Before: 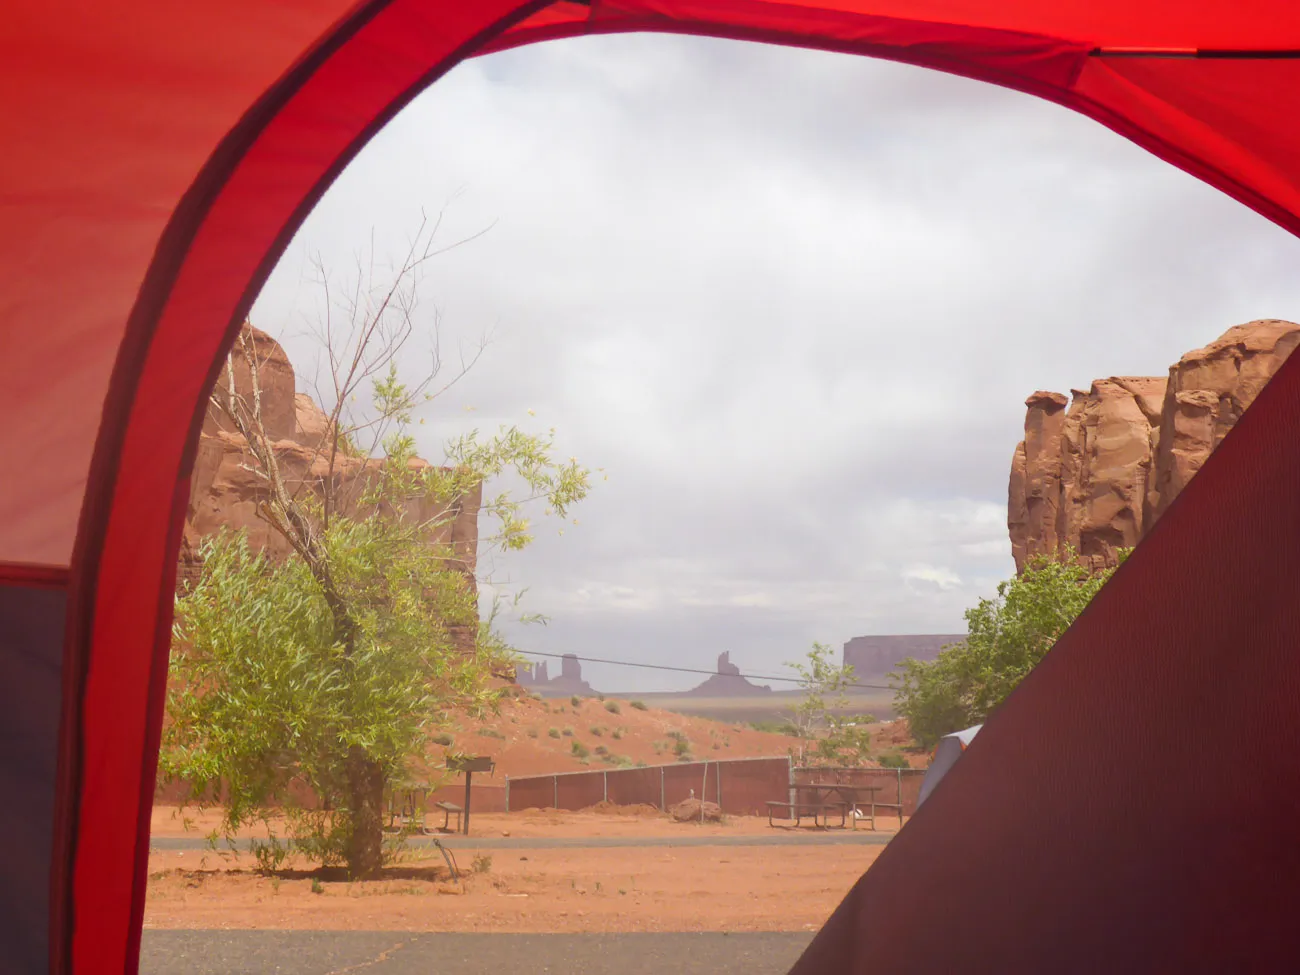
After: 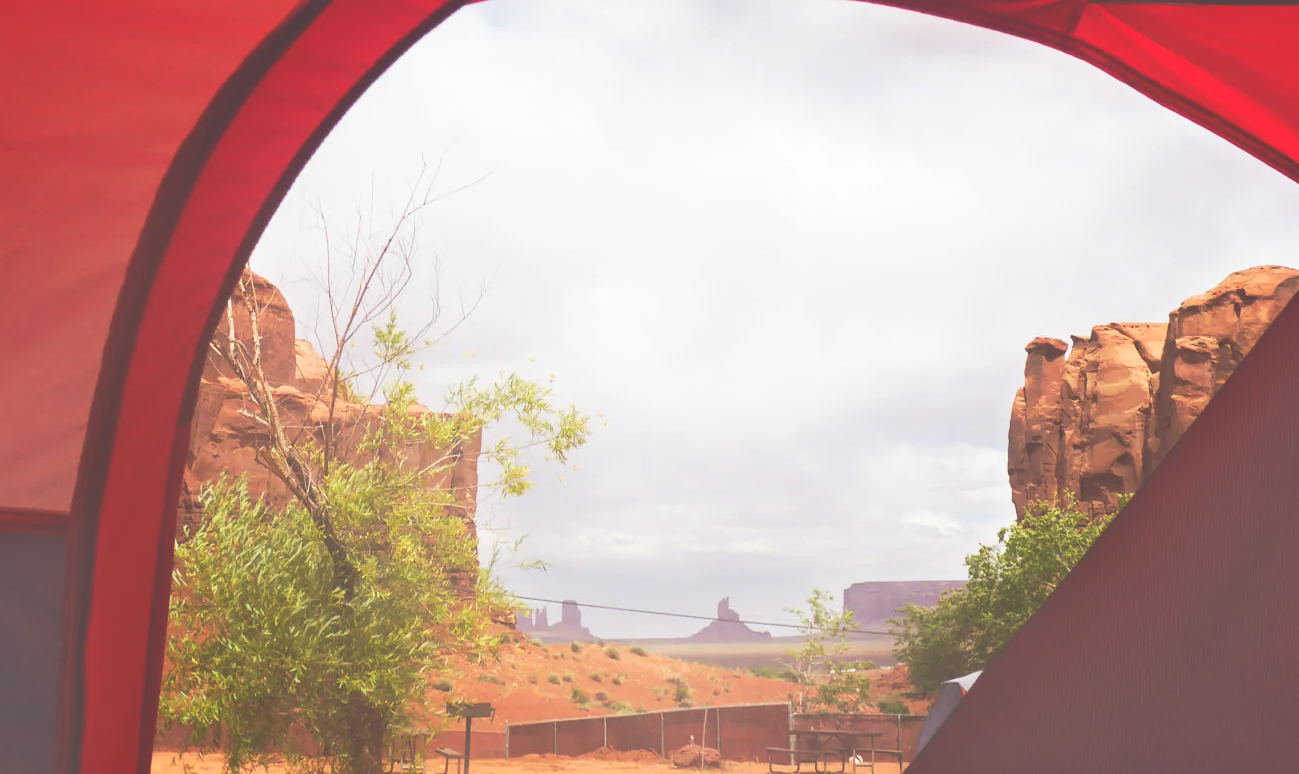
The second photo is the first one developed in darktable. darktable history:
exposure: black level correction -0.041, exposure 0.064 EV, compensate highlight preservation false
base curve: curves: ch0 [(0, 0) (0.257, 0.25) (0.482, 0.586) (0.757, 0.871) (1, 1)], preserve colors none
tone equalizer: -8 EV -0.501 EV, -7 EV -0.323 EV, -6 EV -0.103 EV, -5 EV 0.414 EV, -4 EV 0.969 EV, -3 EV 0.796 EV, -2 EV -0.01 EV, -1 EV 0.131 EV, +0 EV -0.01 EV
crop and rotate: top 5.655%, bottom 14.939%
